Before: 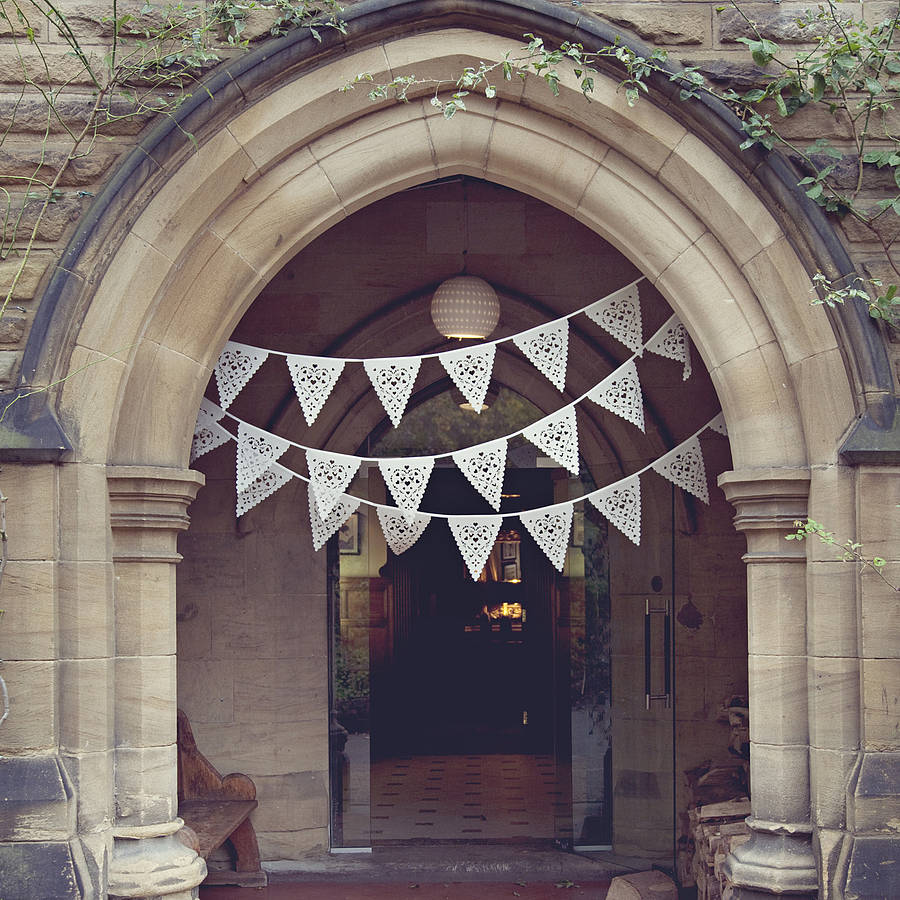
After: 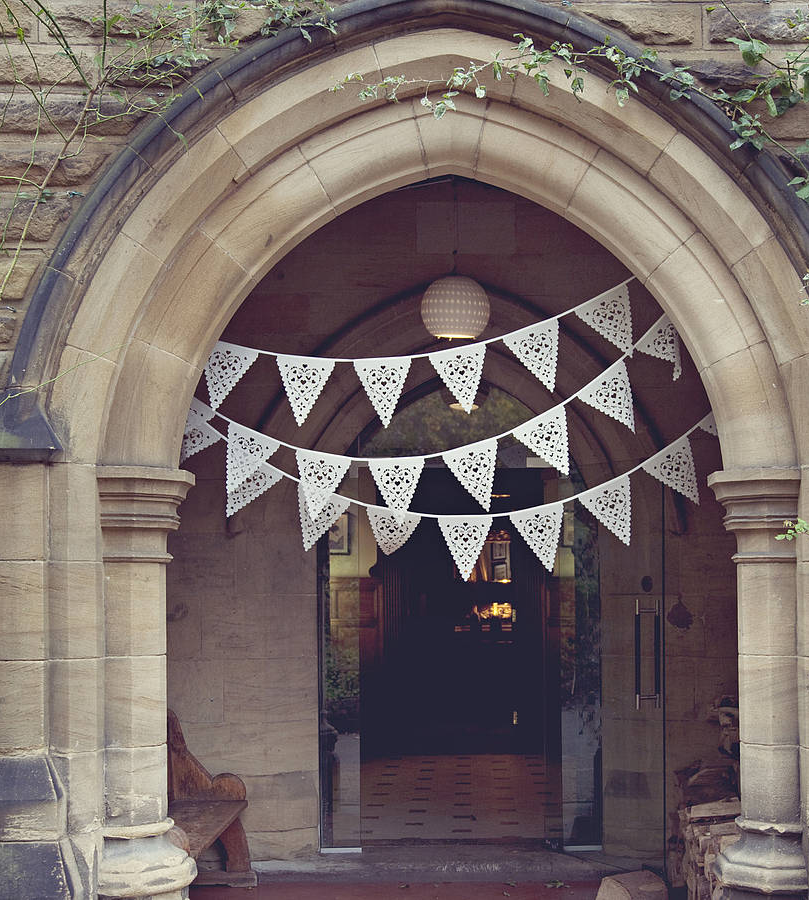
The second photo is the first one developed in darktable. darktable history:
shadows and highlights: shadows 20.79, highlights -80.94, soften with gaussian
crop and rotate: left 1.176%, right 8.927%
